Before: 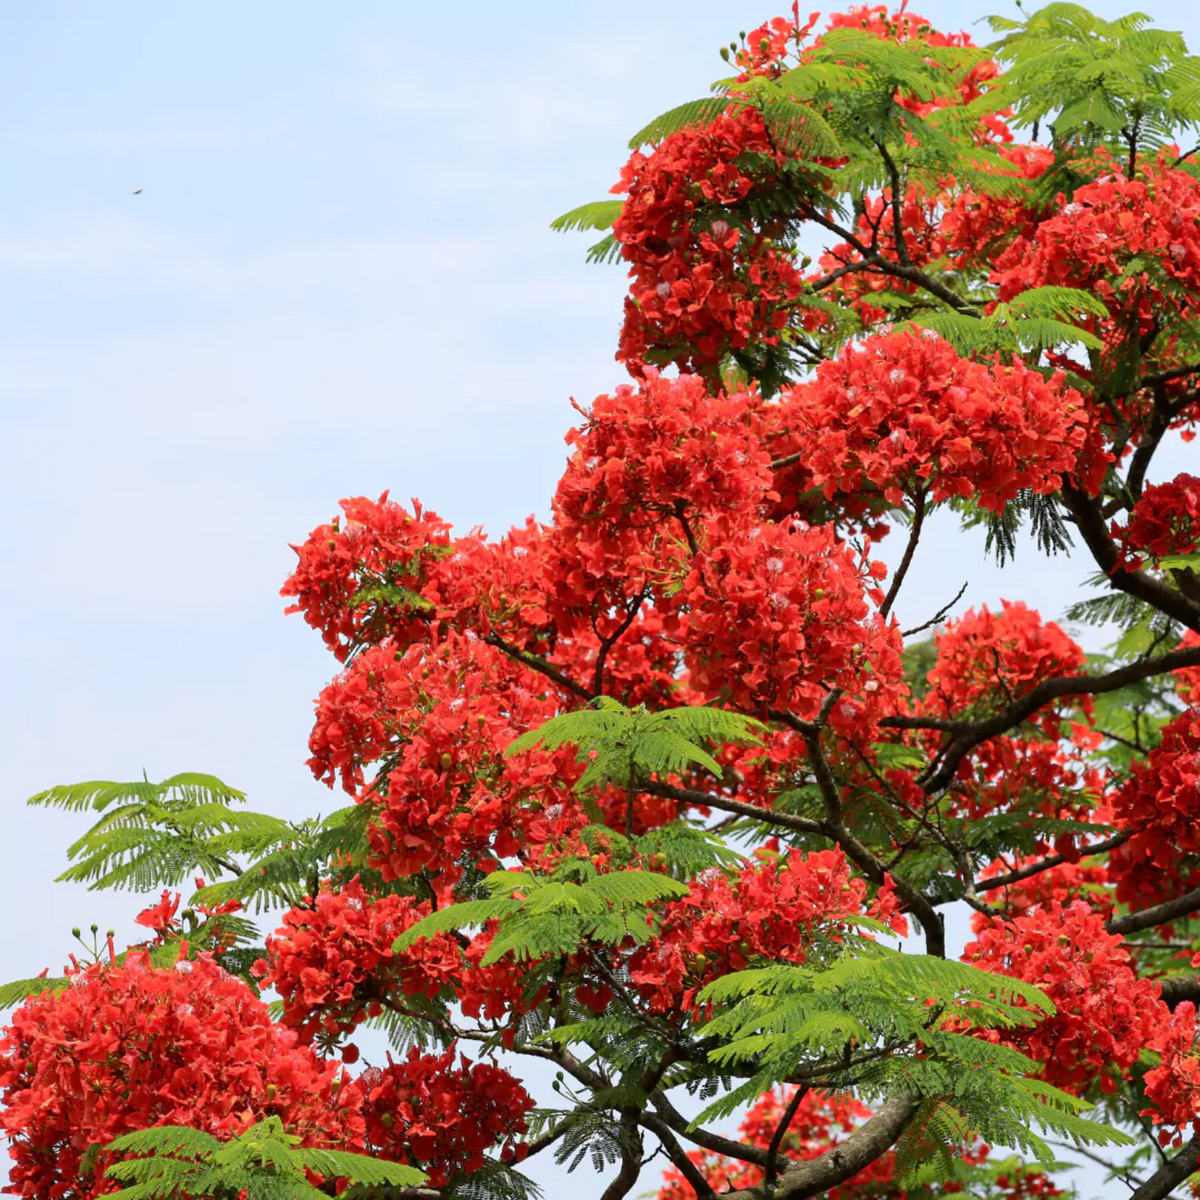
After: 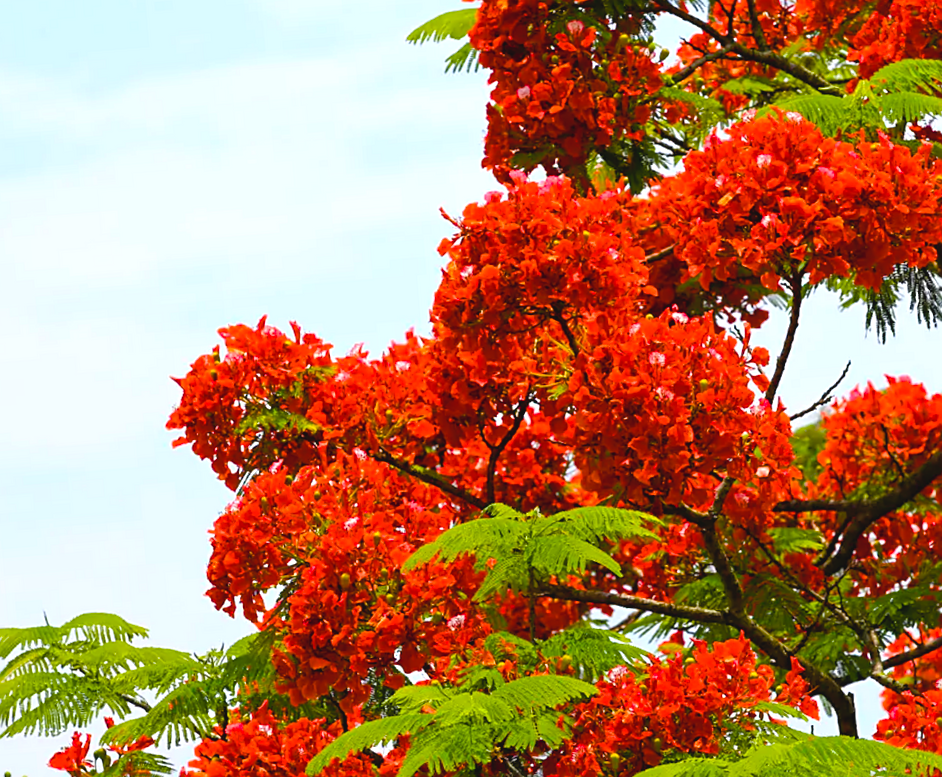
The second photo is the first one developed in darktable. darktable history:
color balance rgb: linear chroma grading › shadows 10%, linear chroma grading › highlights 10%, linear chroma grading › global chroma 15%, linear chroma grading › mid-tones 15%, perceptual saturation grading › global saturation 40%, perceptual saturation grading › highlights -25%, perceptual saturation grading › mid-tones 35%, perceptual saturation grading › shadows 35%, perceptual brilliance grading › global brilliance 11.29%, global vibrance 11.29%
crop: left 7.856%, top 11.836%, right 10.12%, bottom 15.387%
rotate and perspective: rotation -4.57°, crop left 0.054, crop right 0.944, crop top 0.087, crop bottom 0.914
sharpen: on, module defaults
contrast brightness saturation: contrast -0.1, saturation -0.1
